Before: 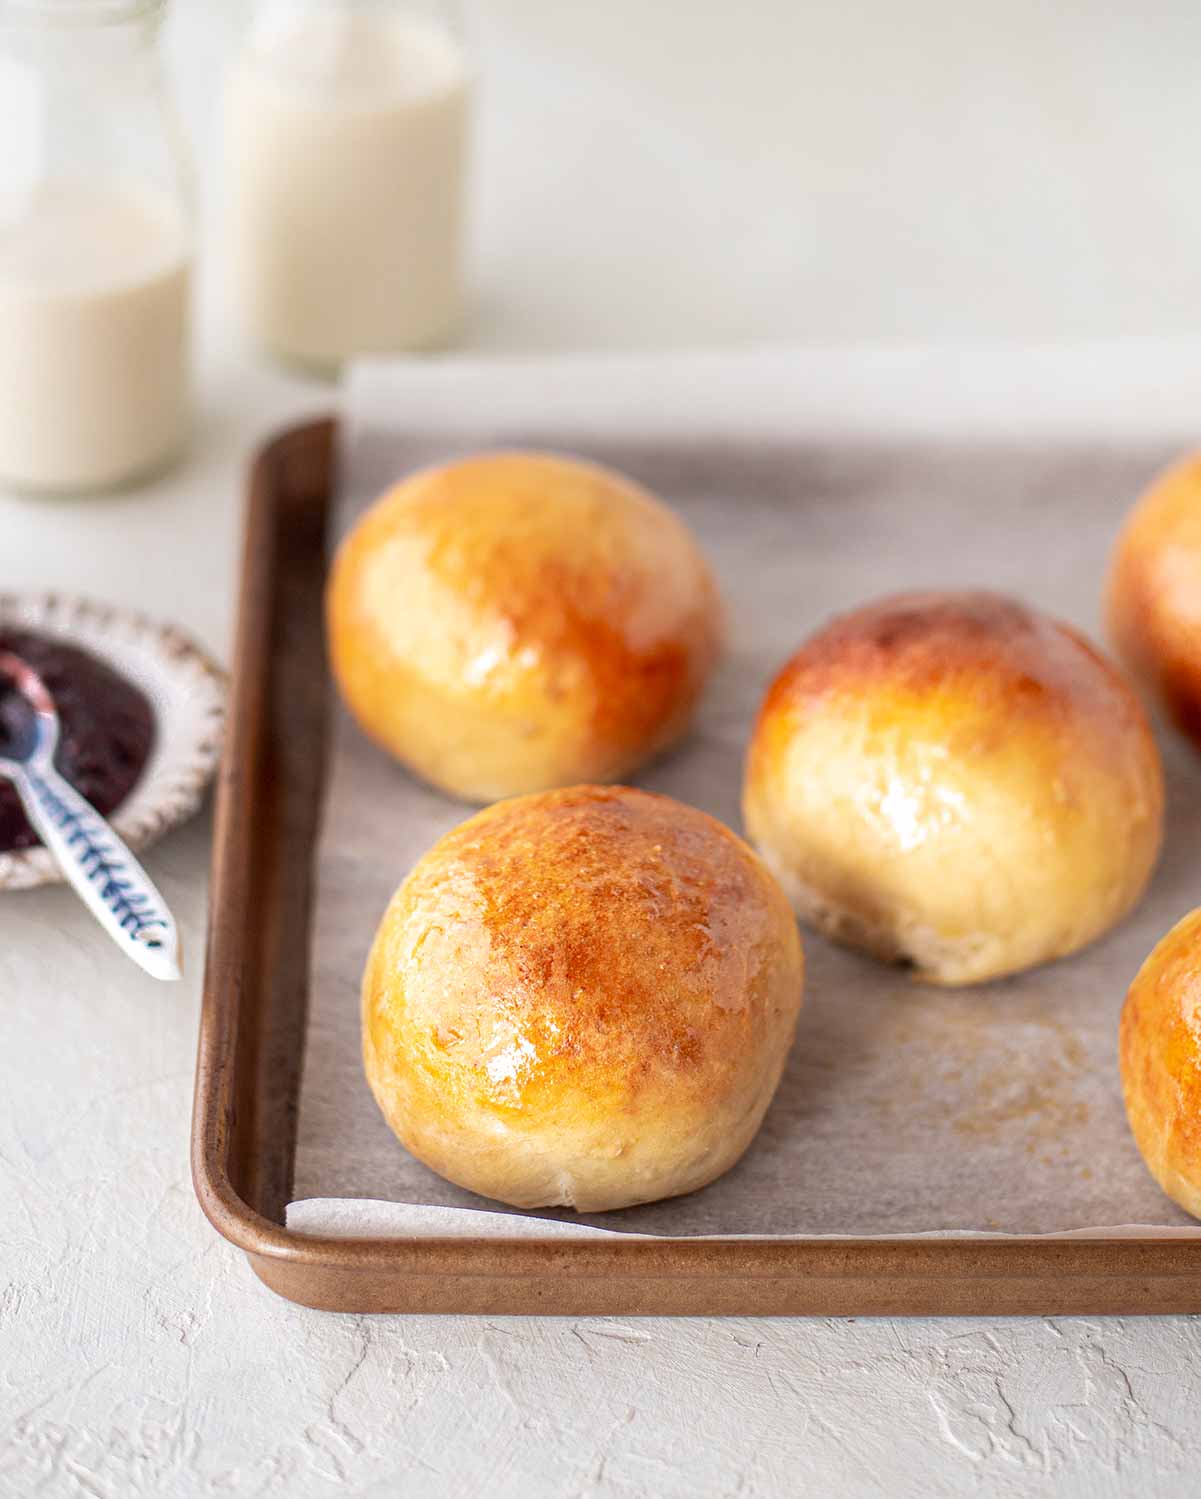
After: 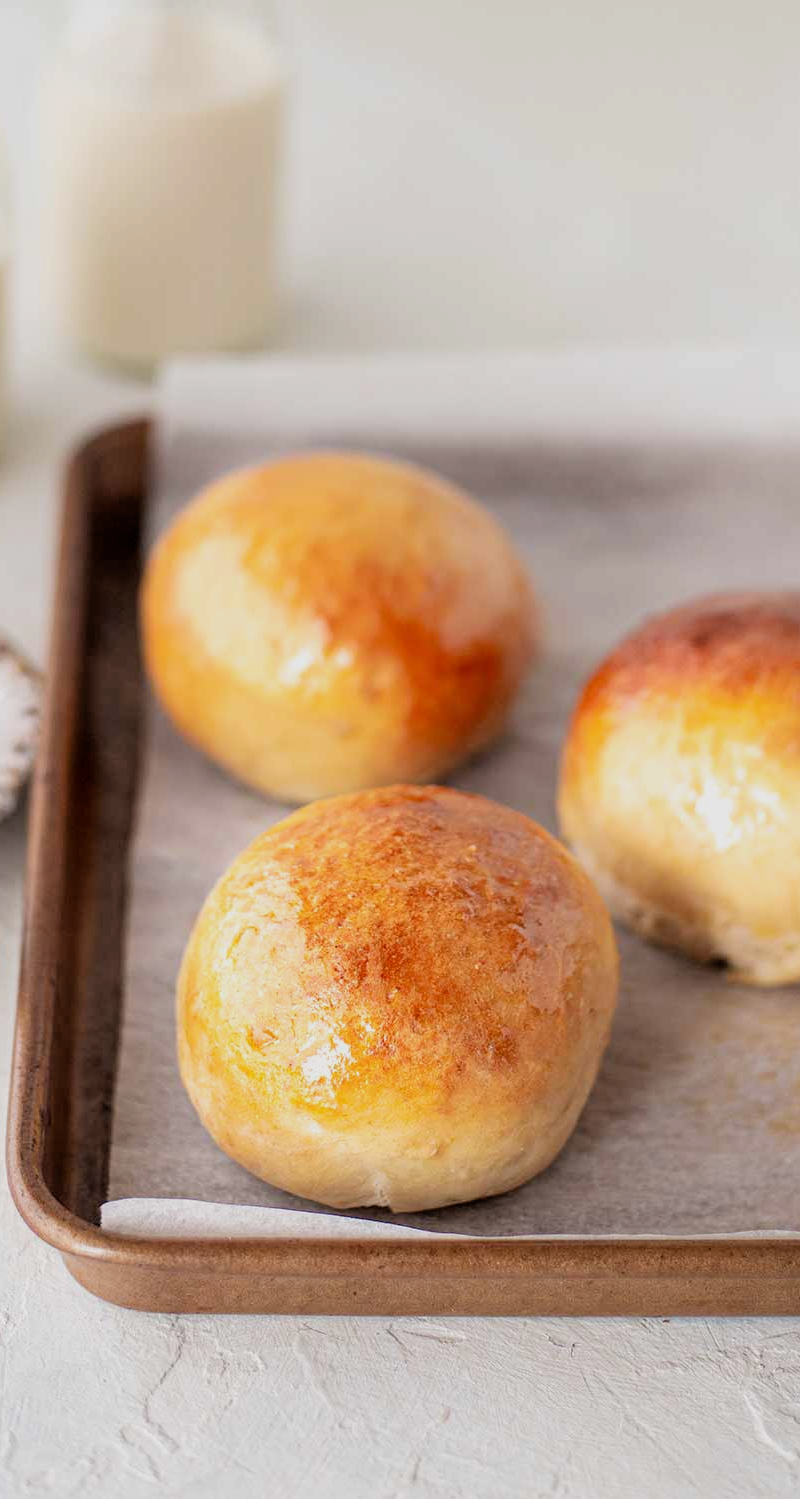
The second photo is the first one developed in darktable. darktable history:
filmic rgb: black relative exposure -5.83 EV, white relative exposure 3.4 EV, hardness 3.68
crop: left 15.419%, right 17.914%
exposure: compensate highlight preservation false
